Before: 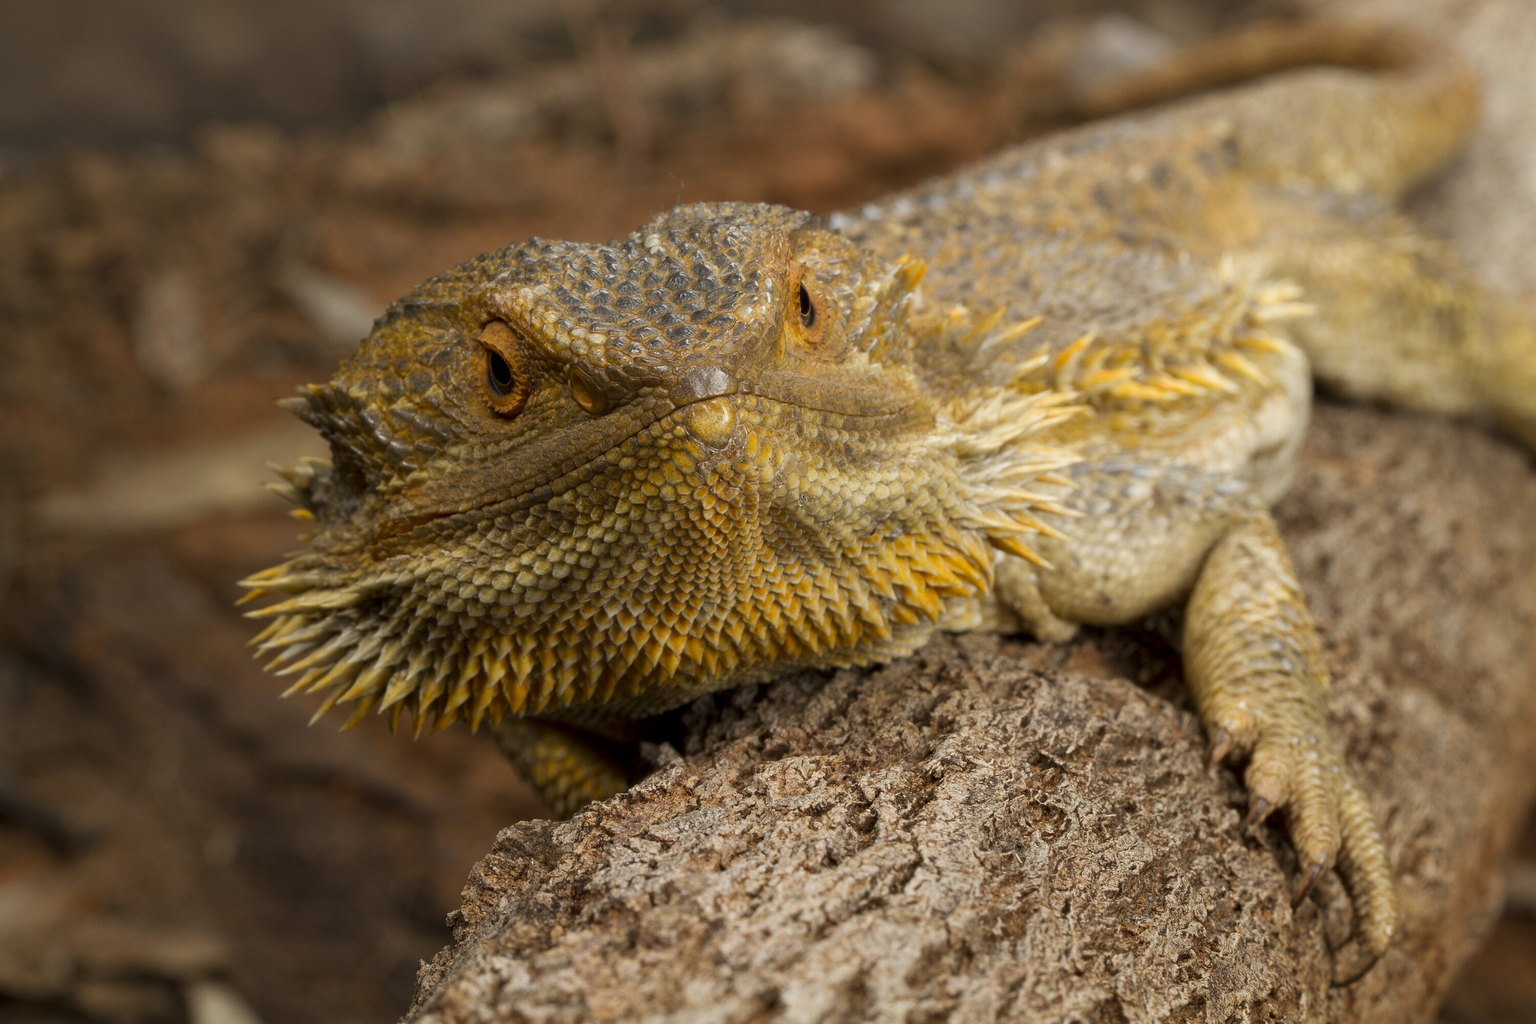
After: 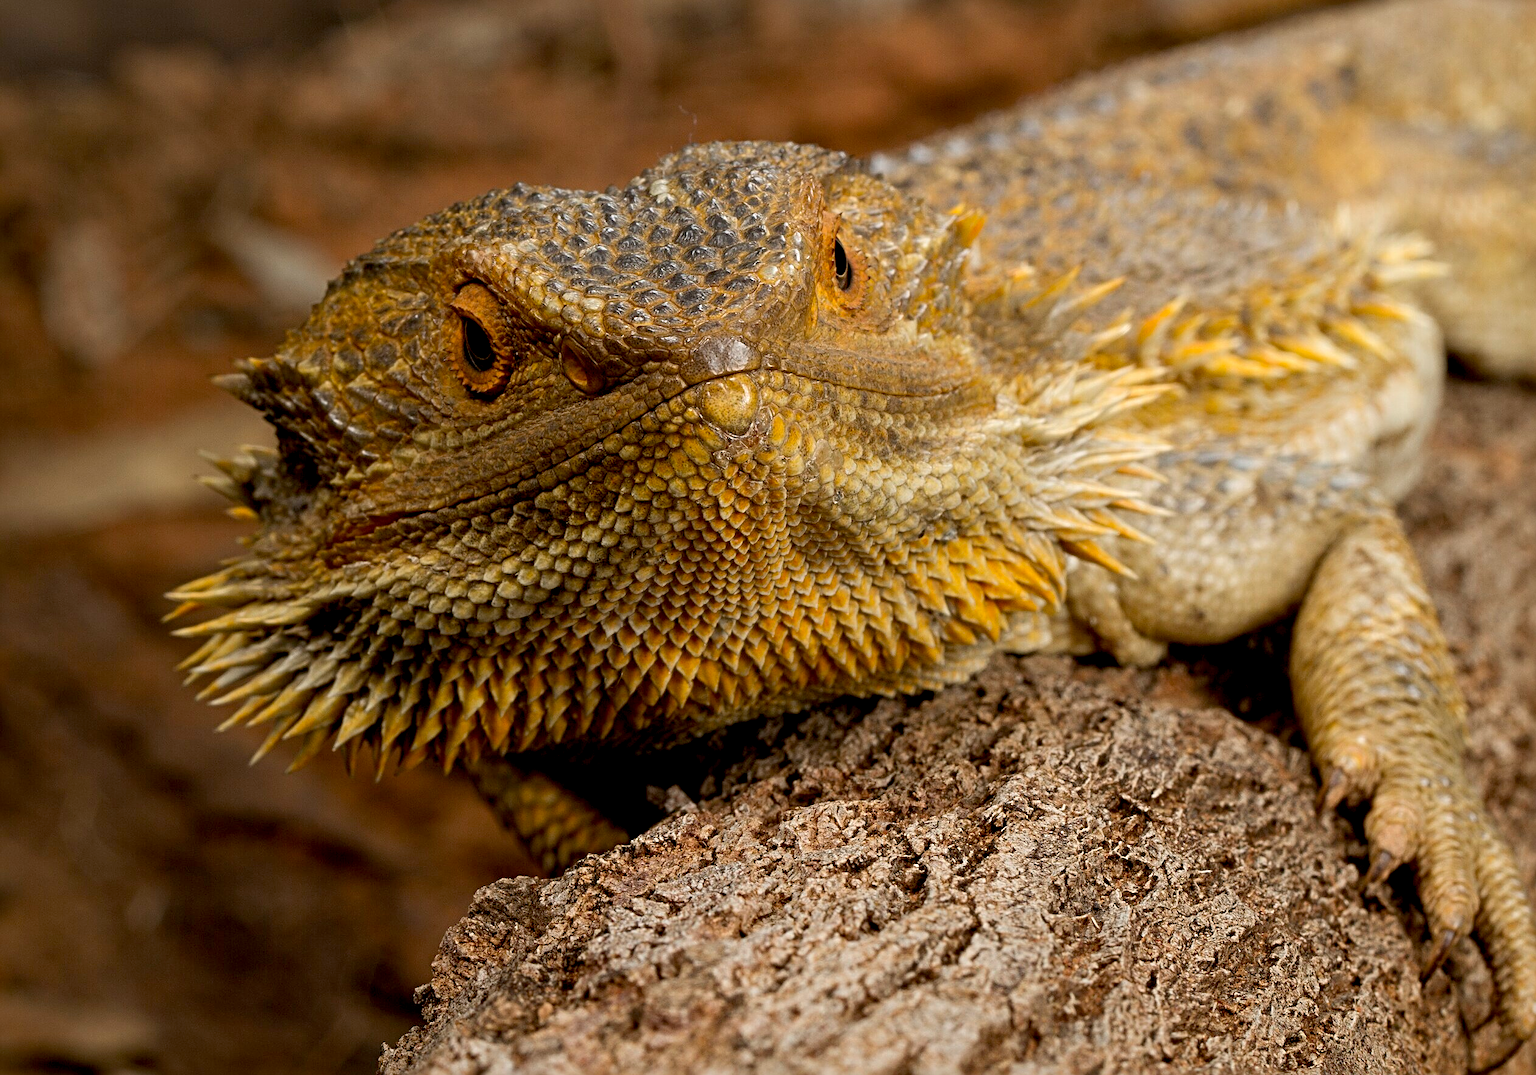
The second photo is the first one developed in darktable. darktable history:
exposure: black level correction 0.01, exposure 0.014 EV, compensate highlight preservation false
crop: left 6.446%, top 8.188%, right 9.538%, bottom 3.548%
sharpen: radius 4.883
